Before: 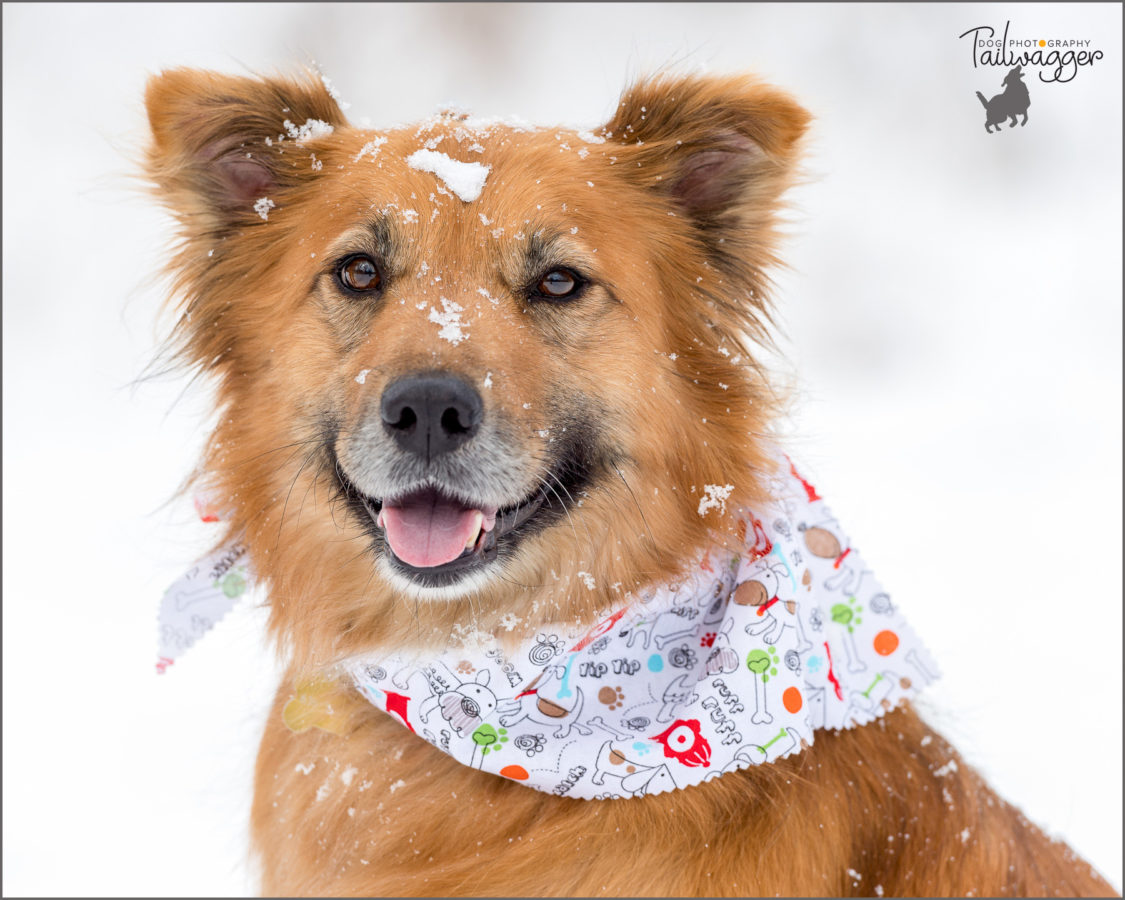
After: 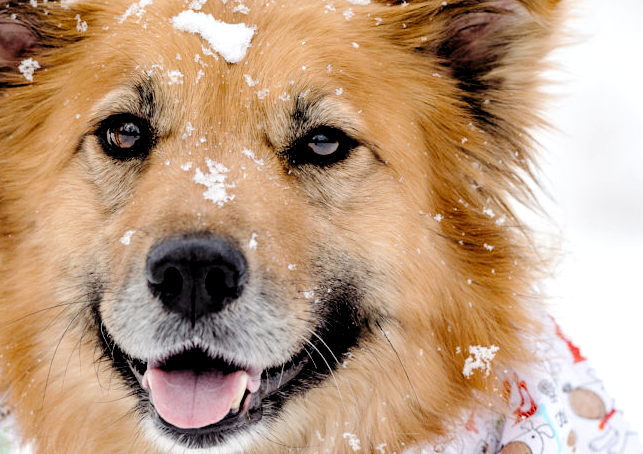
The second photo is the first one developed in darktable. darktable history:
rgb levels: levels [[0.034, 0.472, 0.904], [0, 0.5, 1], [0, 0.5, 1]]
base curve: curves: ch0 [(0, 0) (0.303, 0.277) (1, 1)]
crop: left 20.932%, top 15.471%, right 21.848%, bottom 34.081%
tone curve: curves: ch0 [(0, 0) (0.003, 0.011) (0.011, 0.012) (0.025, 0.013) (0.044, 0.023) (0.069, 0.04) (0.1, 0.06) (0.136, 0.094) (0.177, 0.145) (0.224, 0.213) (0.277, 0.301) (0.335, 0.389) (0.399, 0.473) (0.468, 0.554) (0.543, 0.627) (0.623, 0.694) (0.709, 0.763) (0.801, 0.83) (0.898, 0.906) (1, 1)], preserve colors none
